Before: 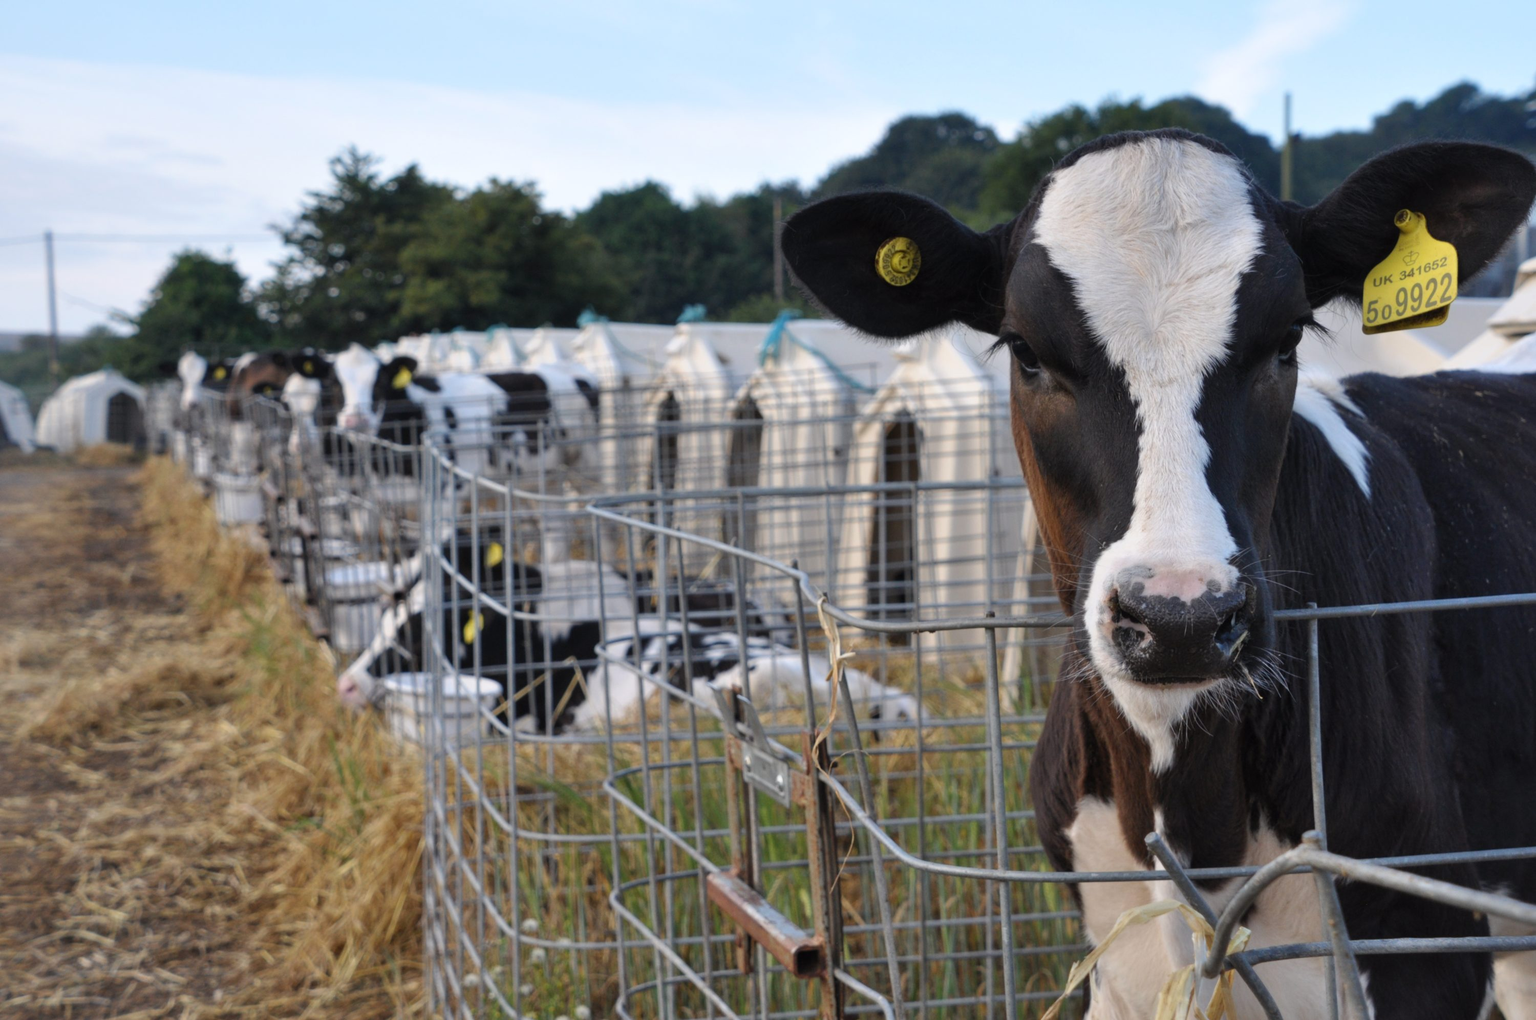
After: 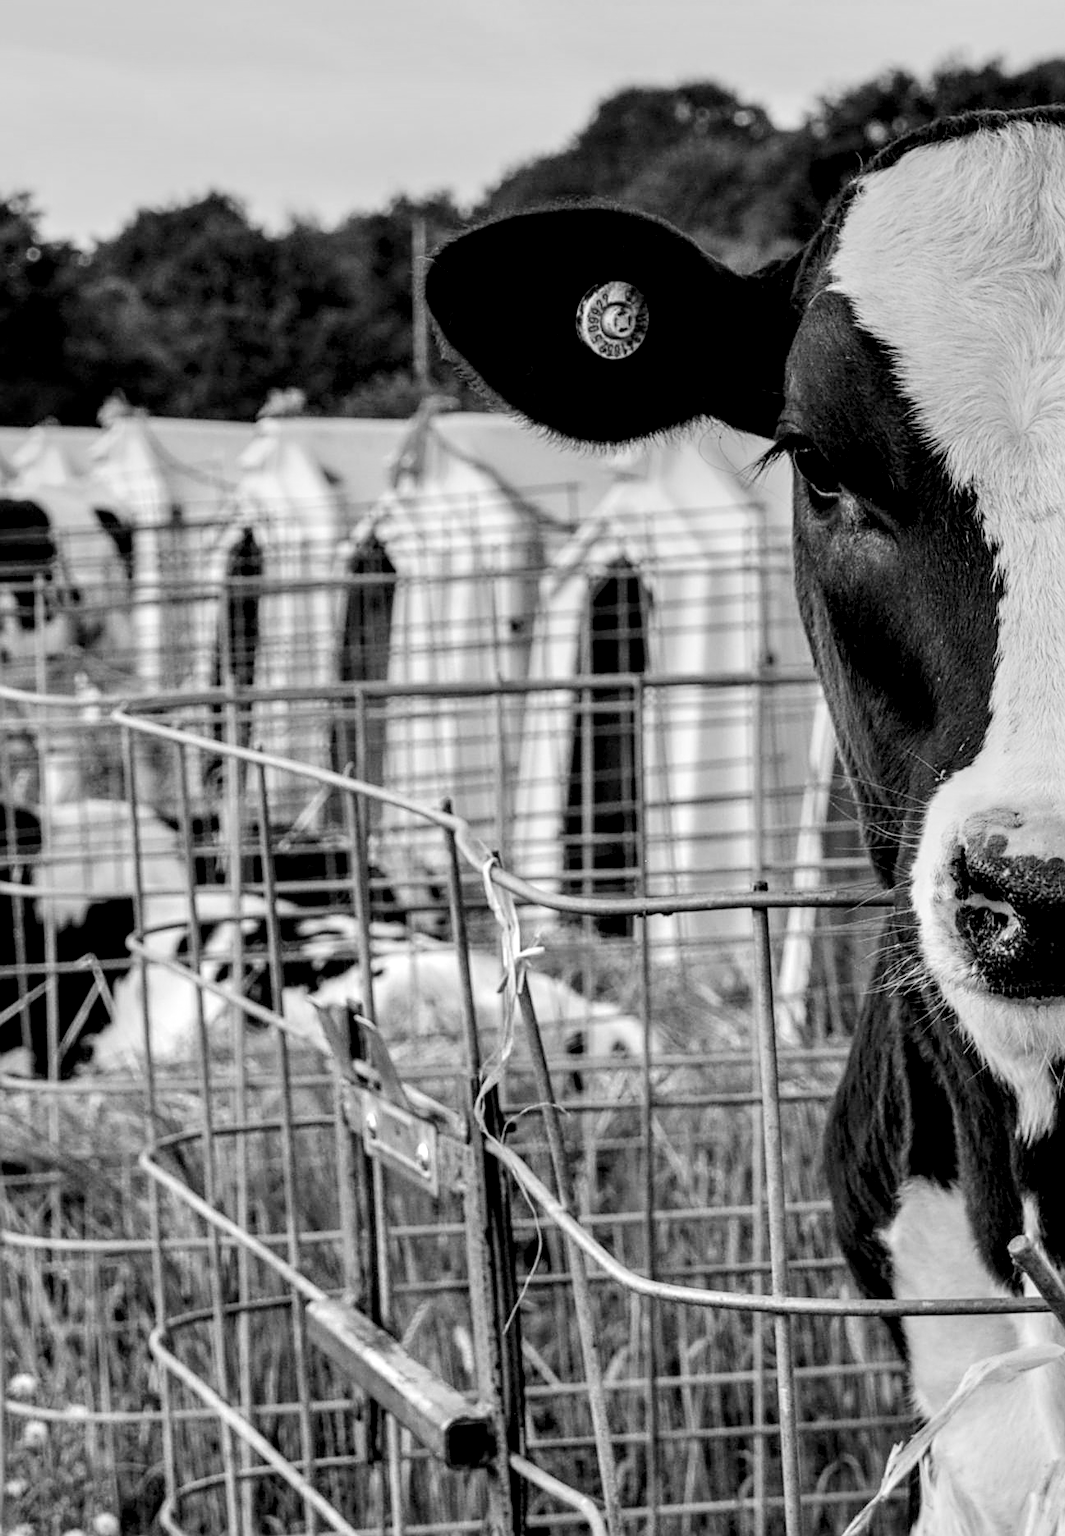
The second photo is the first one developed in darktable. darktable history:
filmic rgb: black relative exposure -5.13 EV, white relative exposure 3.95 EV, threshold 3.06 EV, hardness 2.89, contrast 1.196, highlights saturation mix -31.23%, color science v6 (2022), iterations of high-quality reconstruction 0, enable highlight reconstruction true
local contrast: highlights 16%, detail 185%
contrast brightness saturation: contrast -0.083, brightness -0.04, saturation -0.111
crop: left 33.62%, top 6.086%, right 23.091%
exposure: black level correction 0, exposure 0.702 EV, compensate exposure bias true, compensate highlight preservation false
sharpen: on, module defaults
color zones: curves: ch1 [(0, -0.394) (0.143, -0.394) (0.286, -0.394) (0.429, -0.392) (0.571, -0.391) (0.714, -0.391) (0.857, -0.391) (1, -0.394)]
